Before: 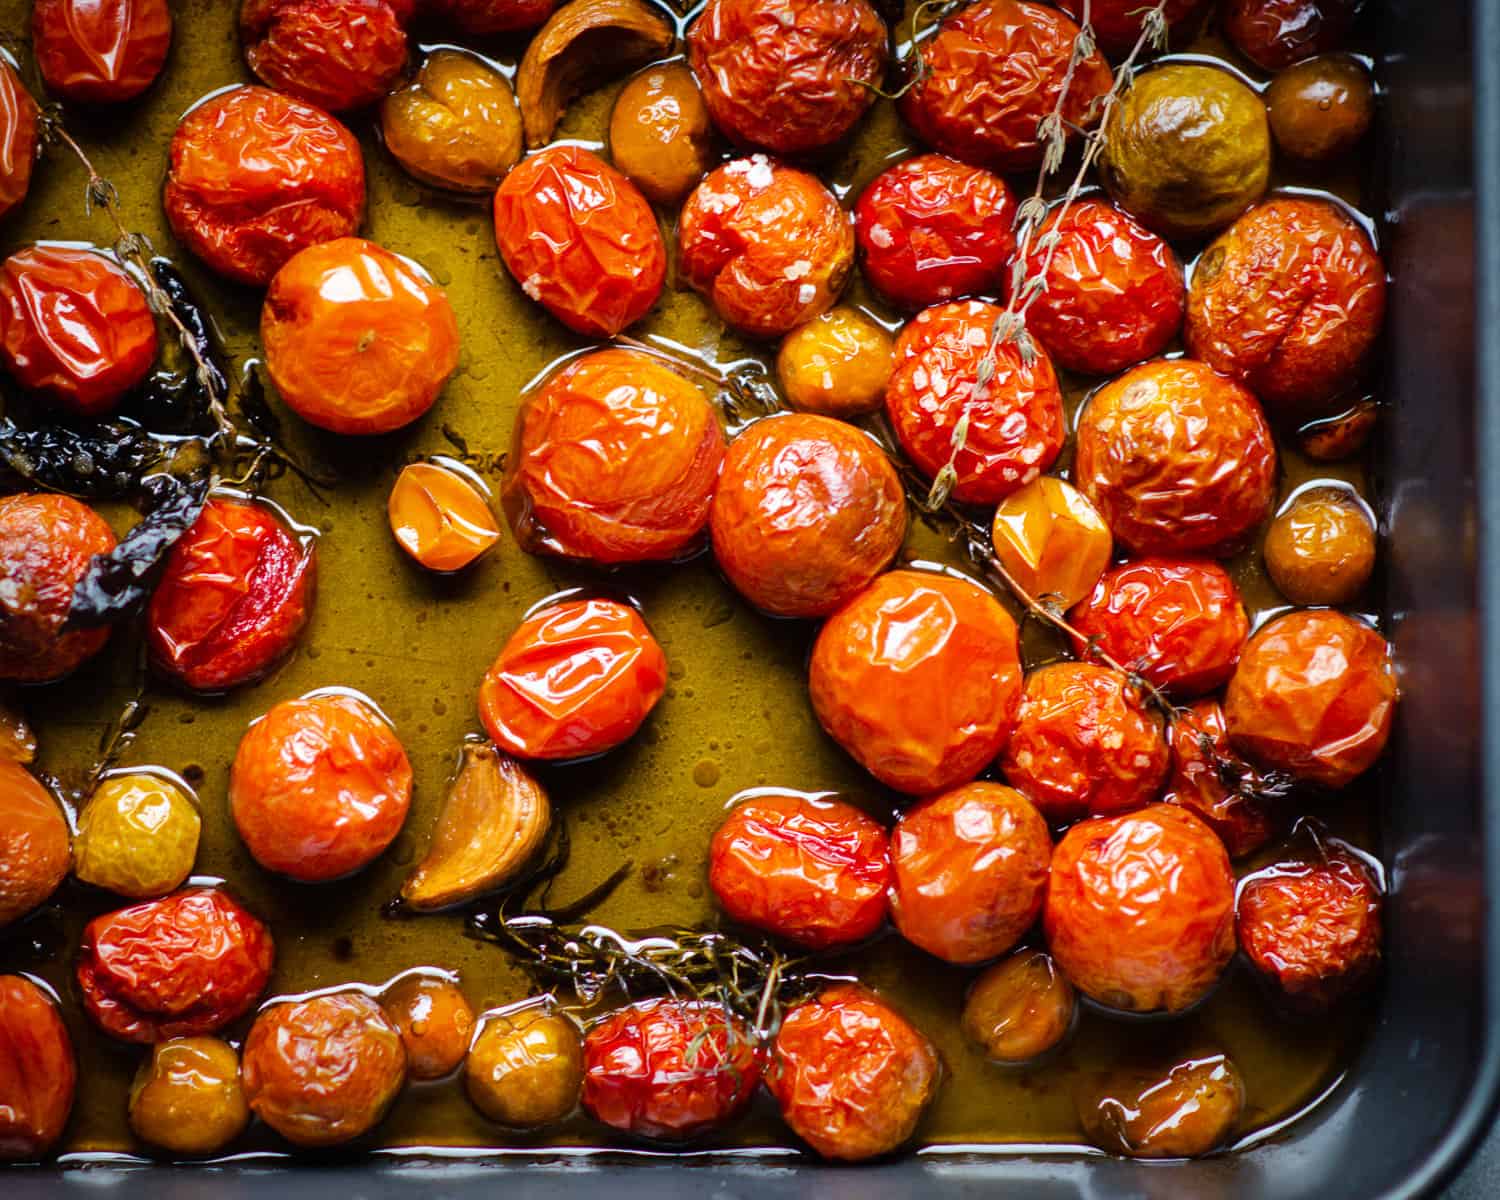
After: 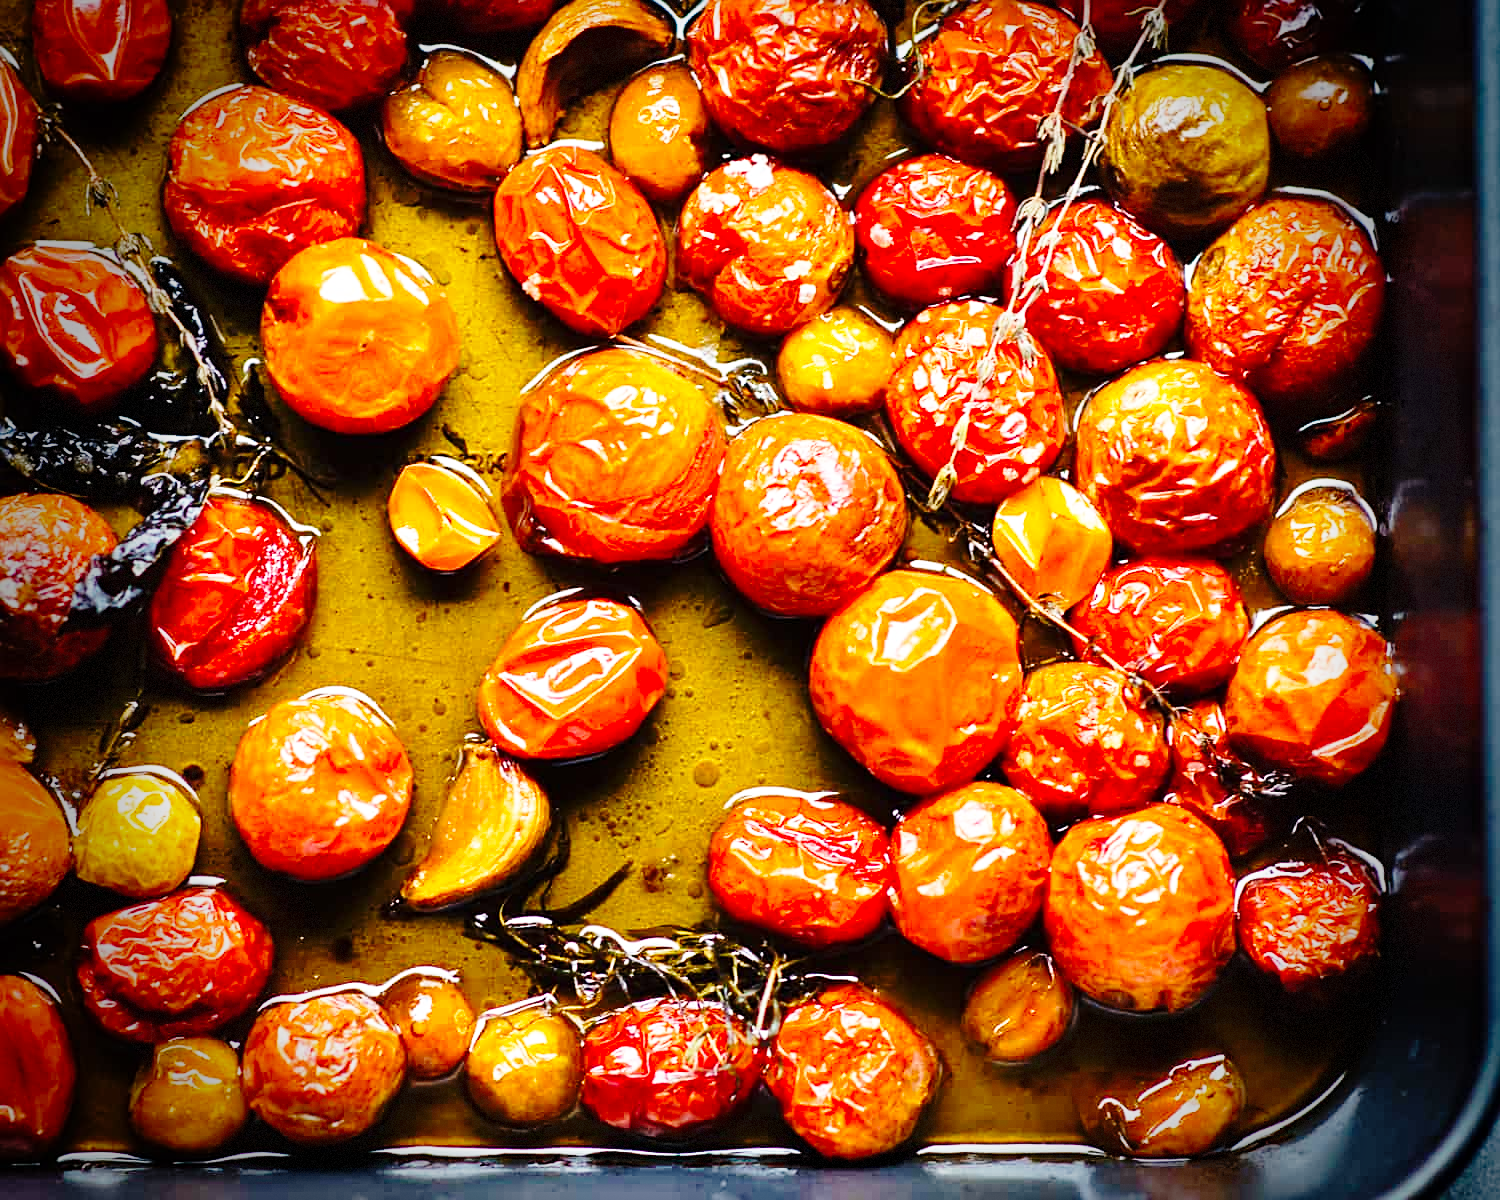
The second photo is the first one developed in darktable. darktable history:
haze removal: strength 0.276, distance 0.245, compatibility mode true, adaptive false
sharpen: on, module defaults
vignetting: fall-off start 68.52%, fall-off radius 29.46%, brightness -0.574, saturation 0.003, width/height ratio 0.987, shape 0.858, dithering 8-bit output
base curve: curves: ch0 [(0, 0) (0.028, 0.03) (0.105, 0.232) (0.387, 0.748) (0.754, 0.968) (1, 1)], preserve colors none
exposure: compensate highlight preservation false
